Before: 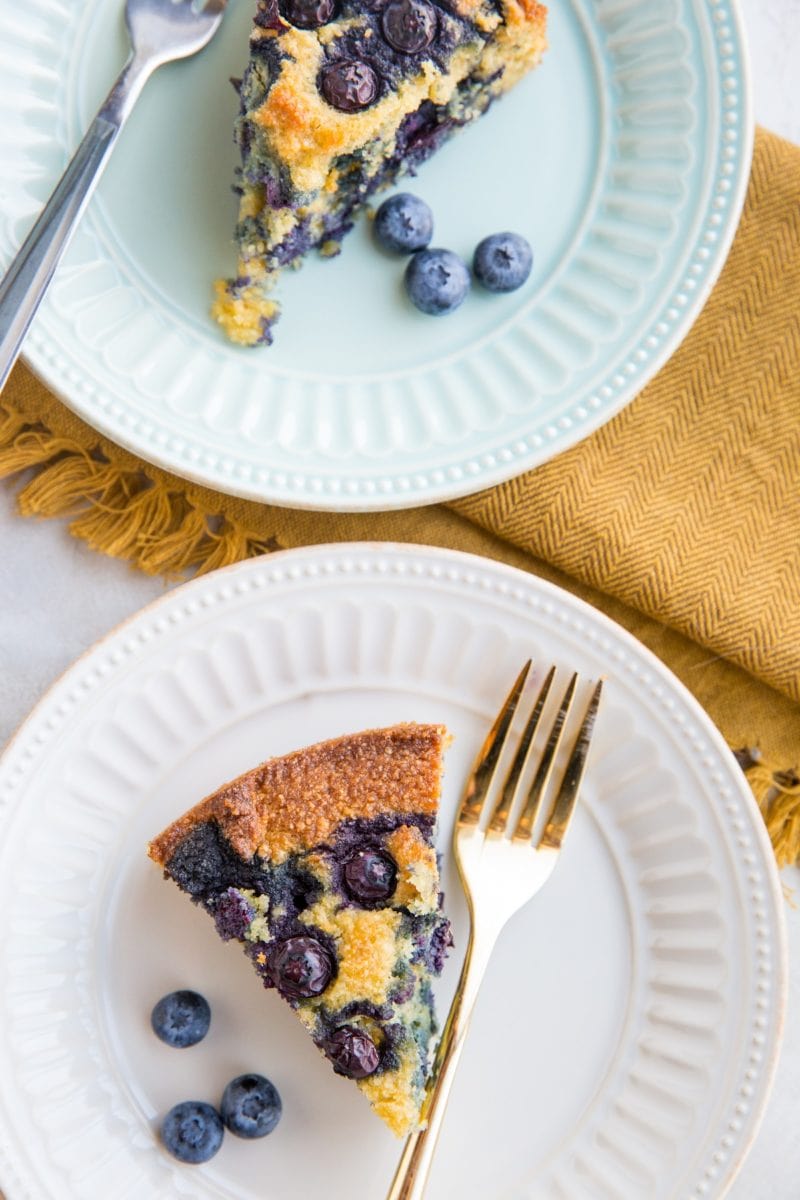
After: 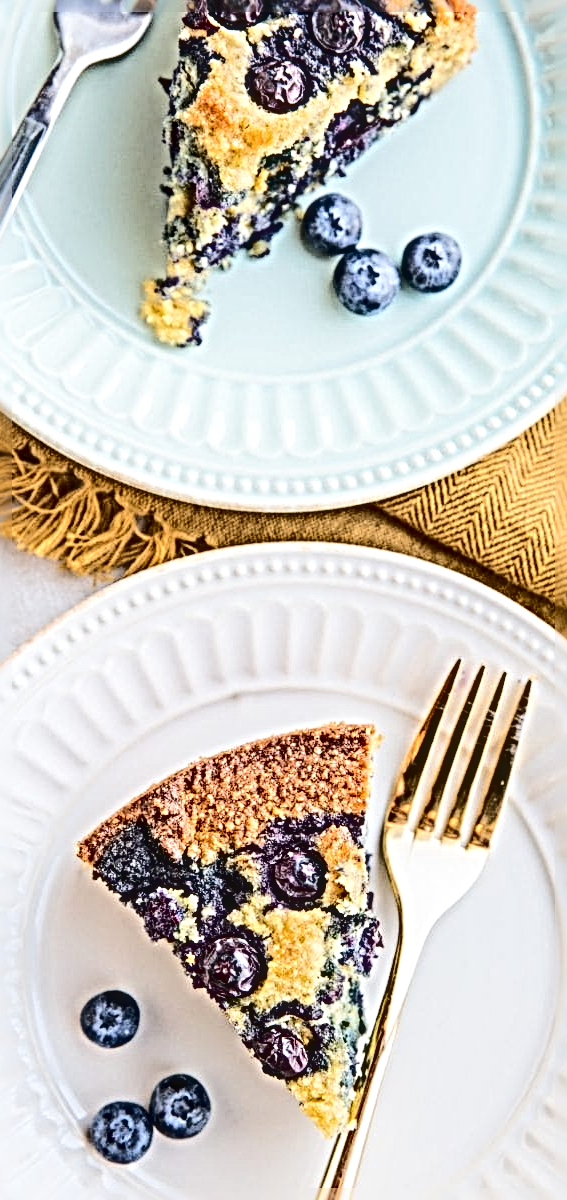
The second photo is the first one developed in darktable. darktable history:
crop and rotate: left 8.983%, right 20.126%
sharpen: radius 6.265, amount 1.812, threshold 0.093
local contrast: on, module defaults
tone curve: curves: ch0 [(0, 0) (0.003, 0.002) (0.011, 0.008) (0.025, 0.017) (0.044, 0.027) (0.069, 0.037) (0.1, 0.052) (0.136, 0.074) (0.177, 0.11) (0.224, 0.155) (0.277, 0.237) (0.335, 0.34) (0.399, 0.467) (0.468, 0.584) (0.543, 0.683) (0.623, 0.762) (0.709, 0.827) (0.801, 0.888) (0.898, 0.947) (1, 1)], color space Lab, independent channels, preserve colors none
